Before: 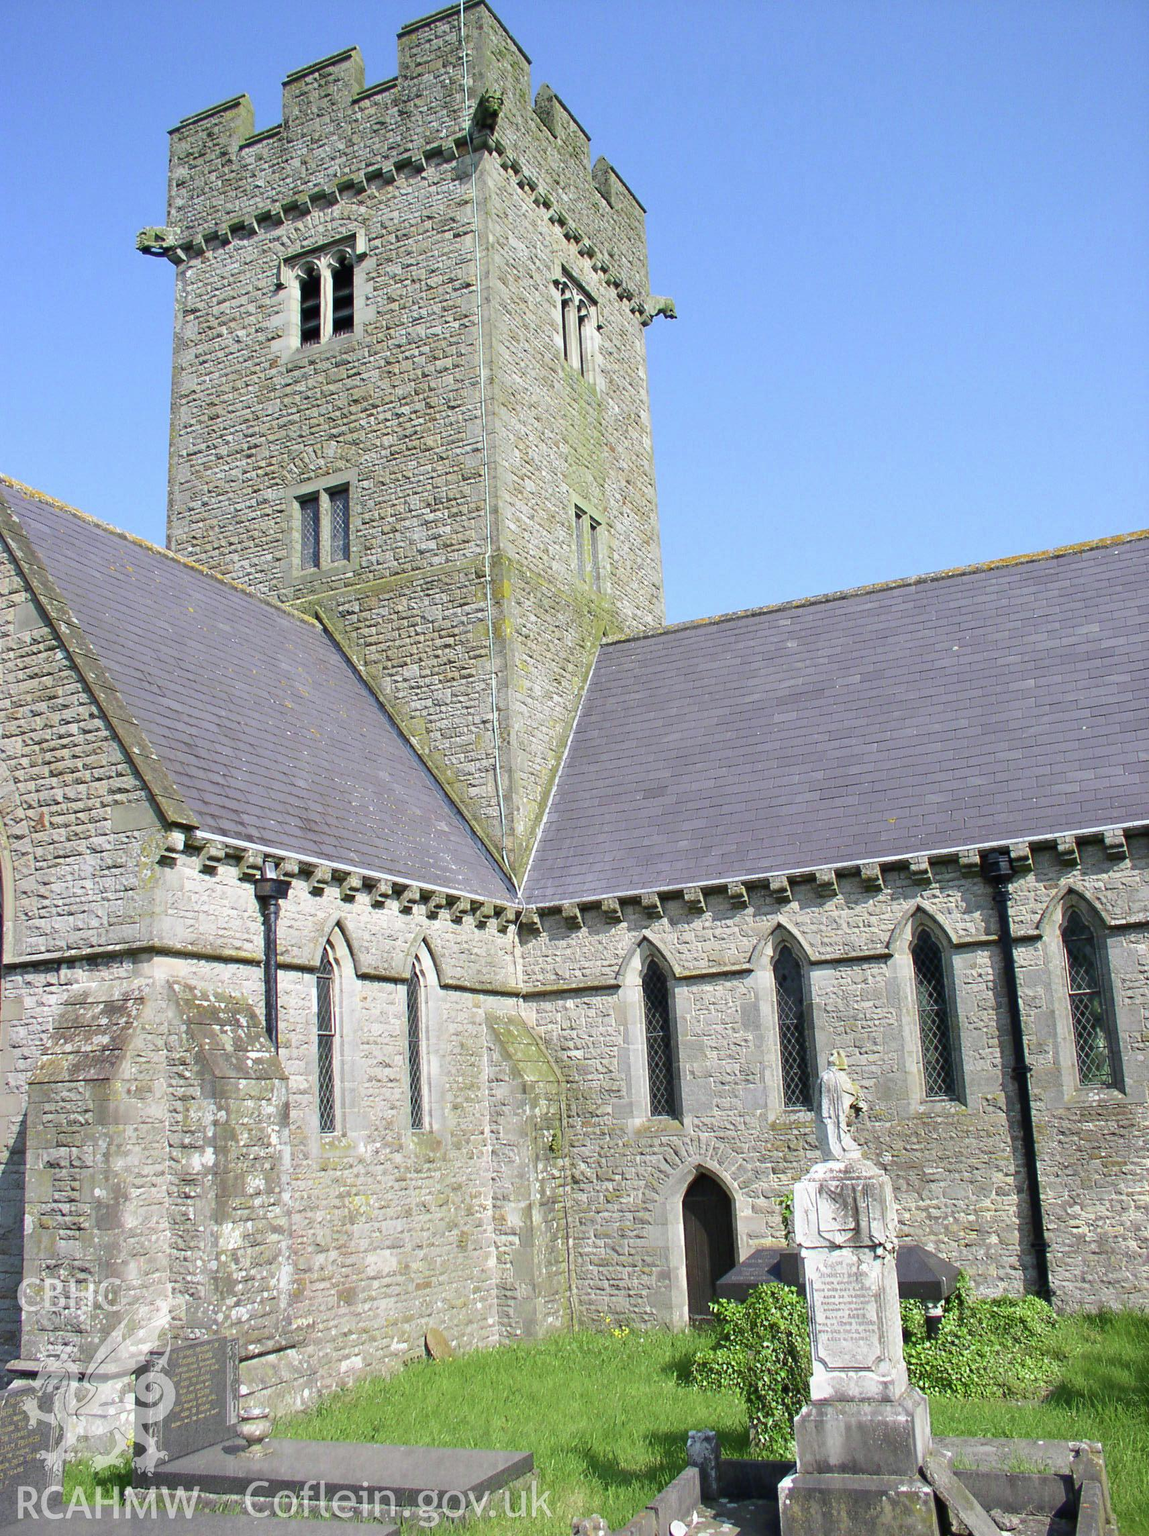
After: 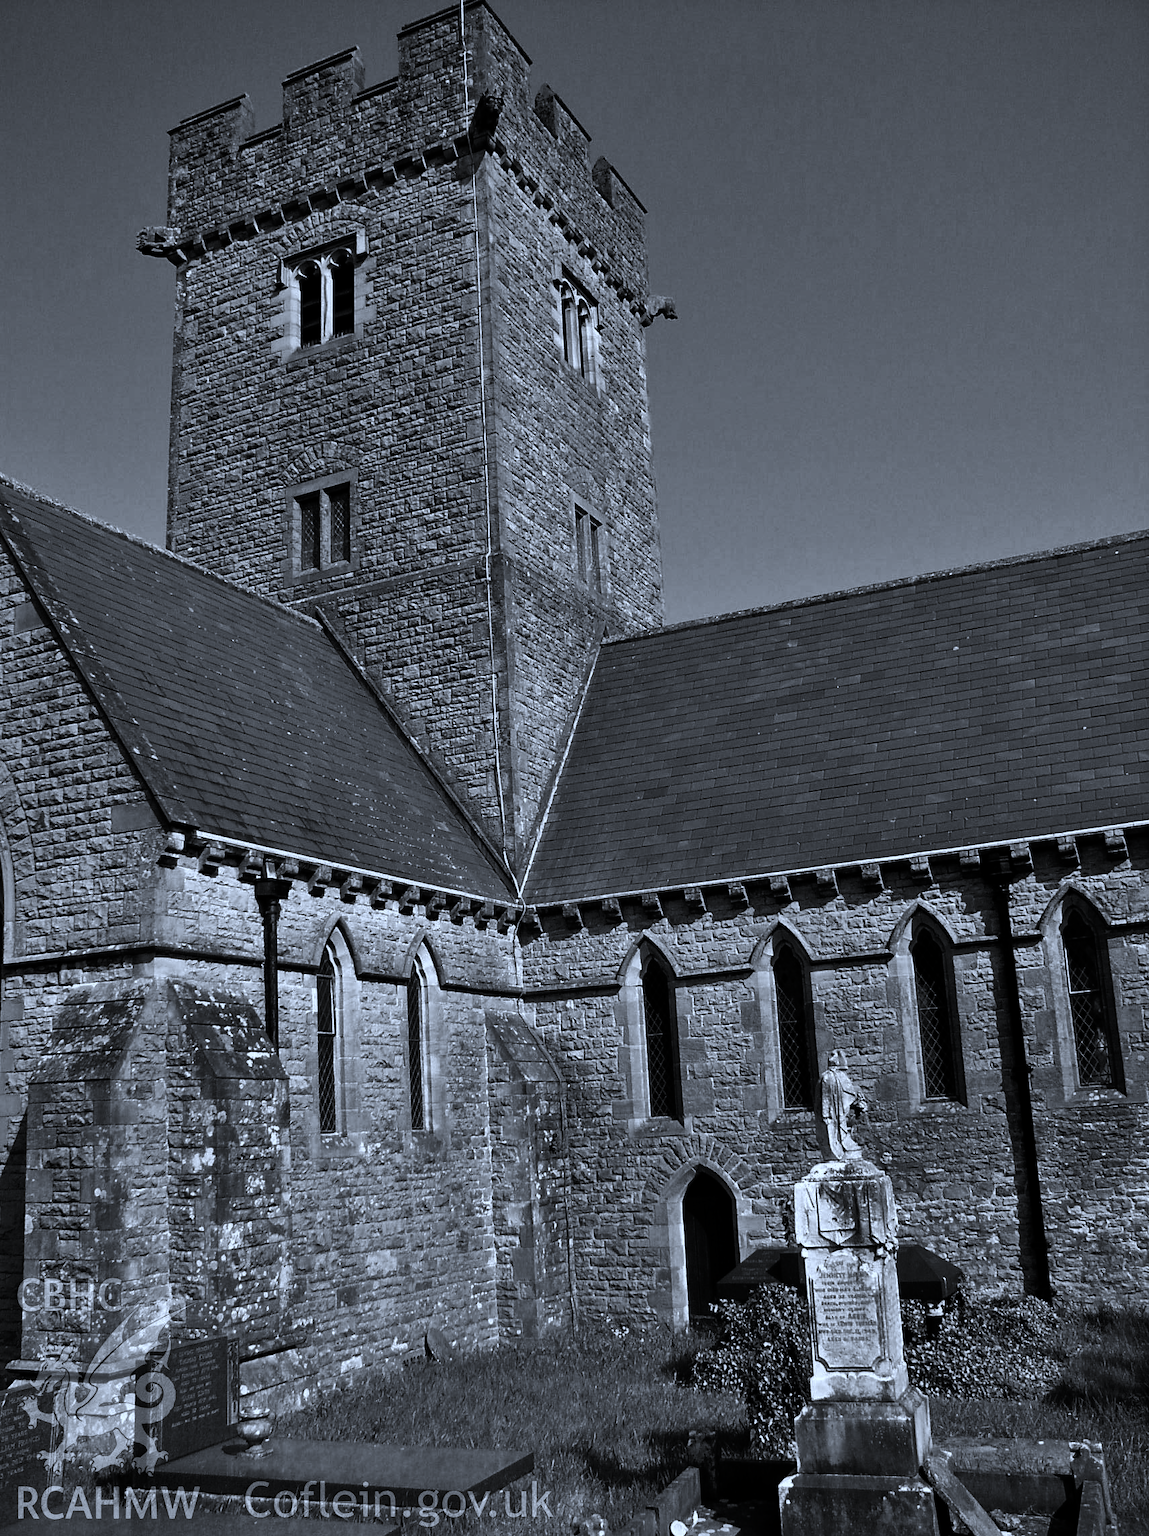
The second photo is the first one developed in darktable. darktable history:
color correction: highlights a* -2.24, highlights b* -18.1
contrast brightness saturation: contrast 0.02, brightness -1, saturation -1
shadows and highlights: low approximation 0.01, soften with gaussian
